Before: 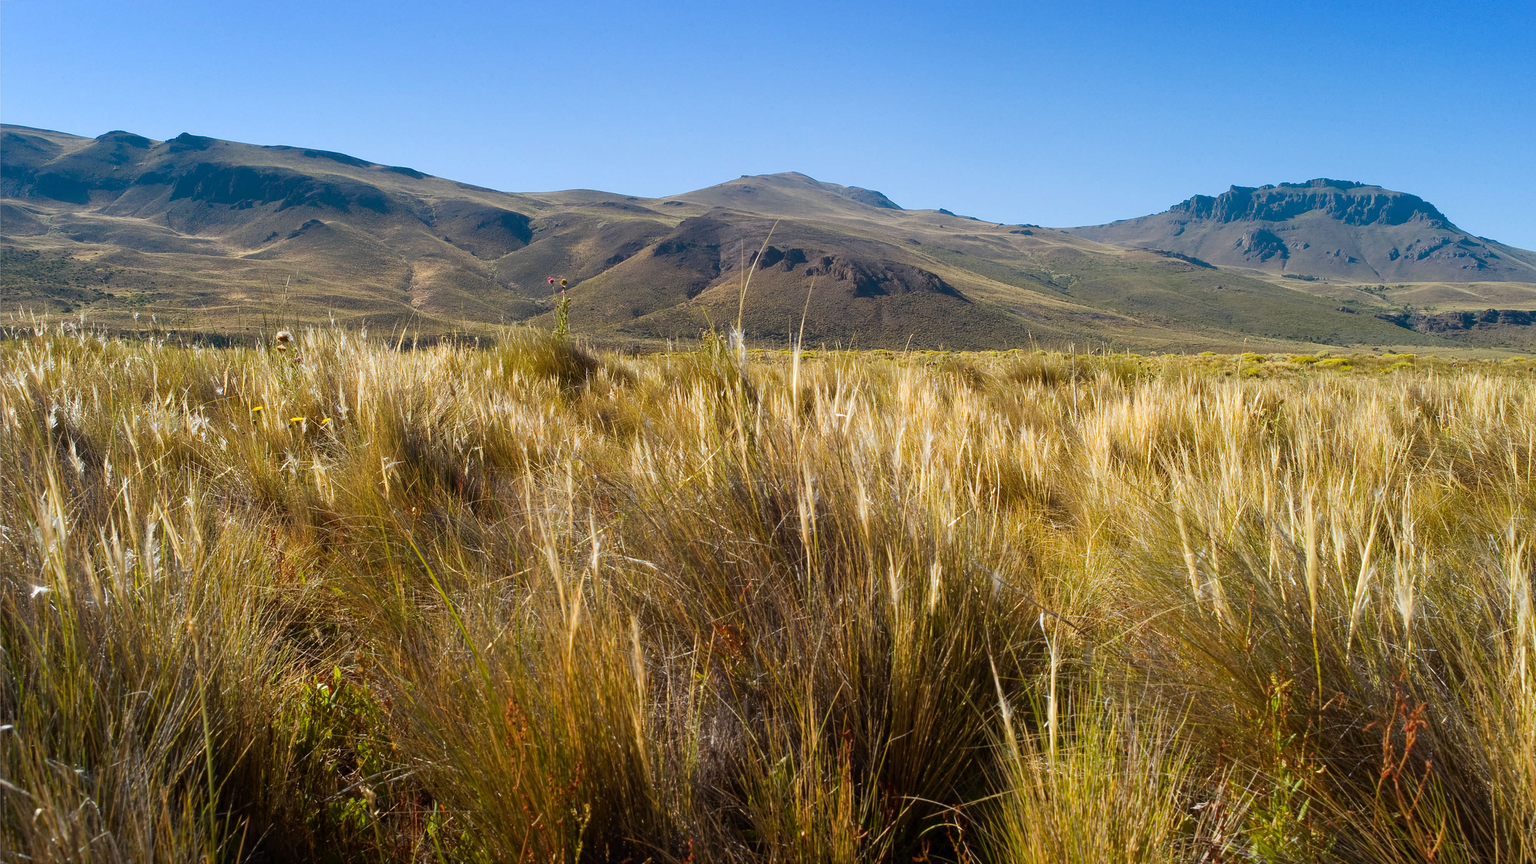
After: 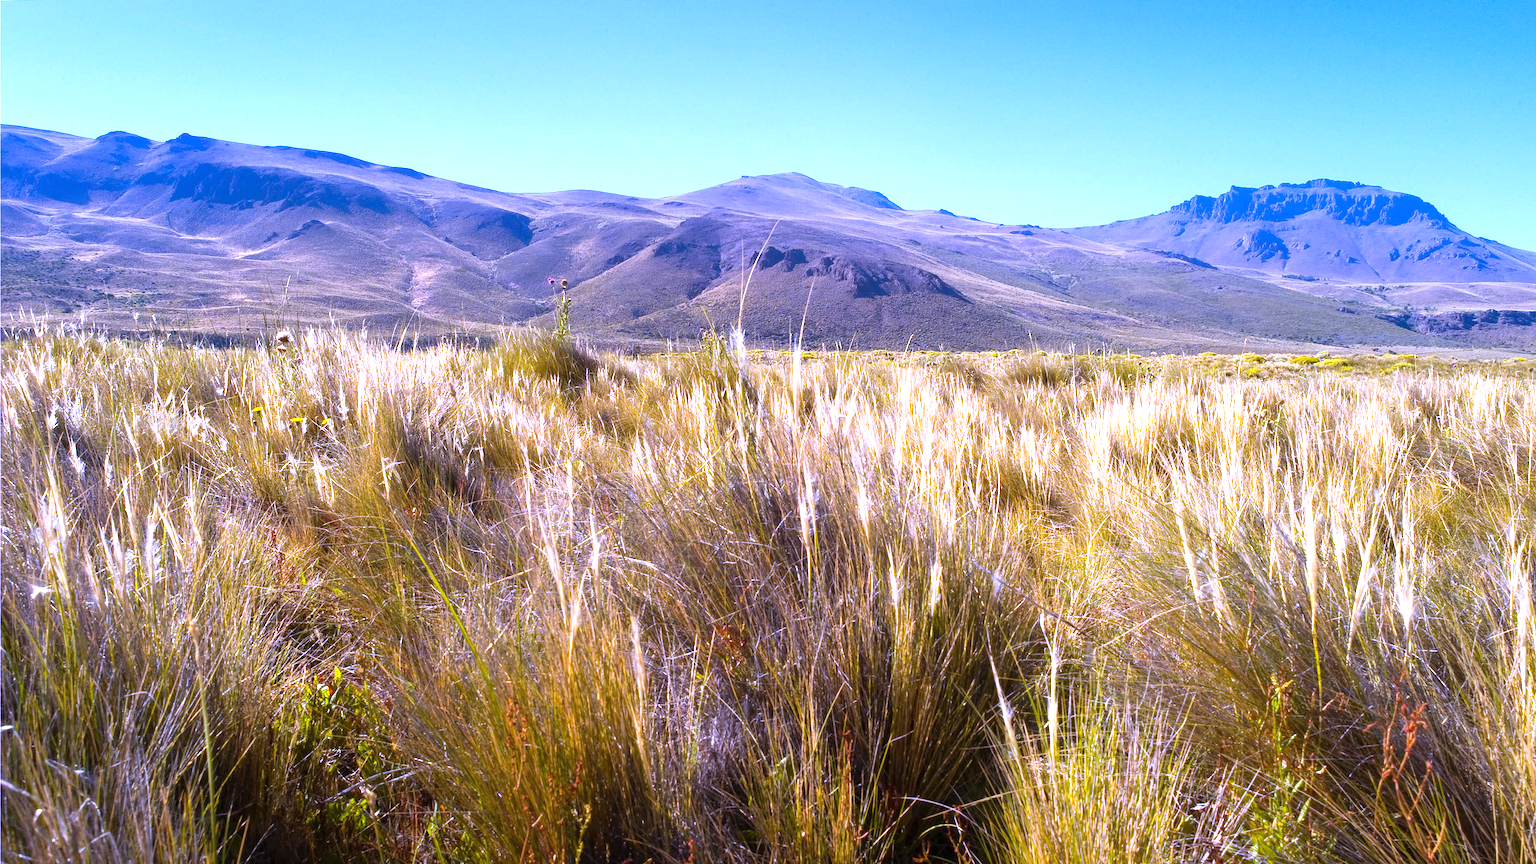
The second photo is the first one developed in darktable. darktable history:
exposure: black level correction 0, exposure 0.9 EV, compensate highlight preservation false
white balance: red 0.98, blue 1.61
